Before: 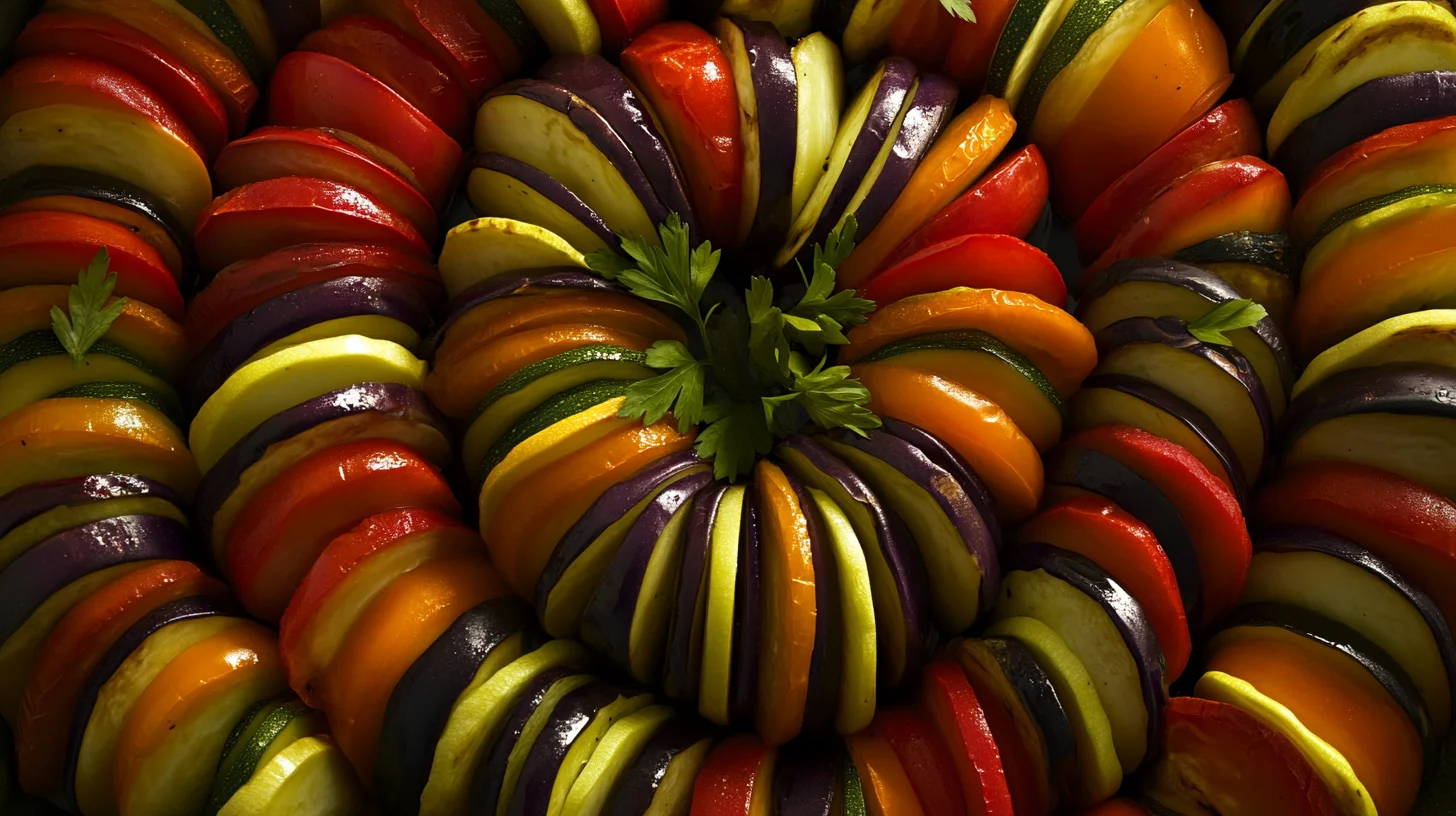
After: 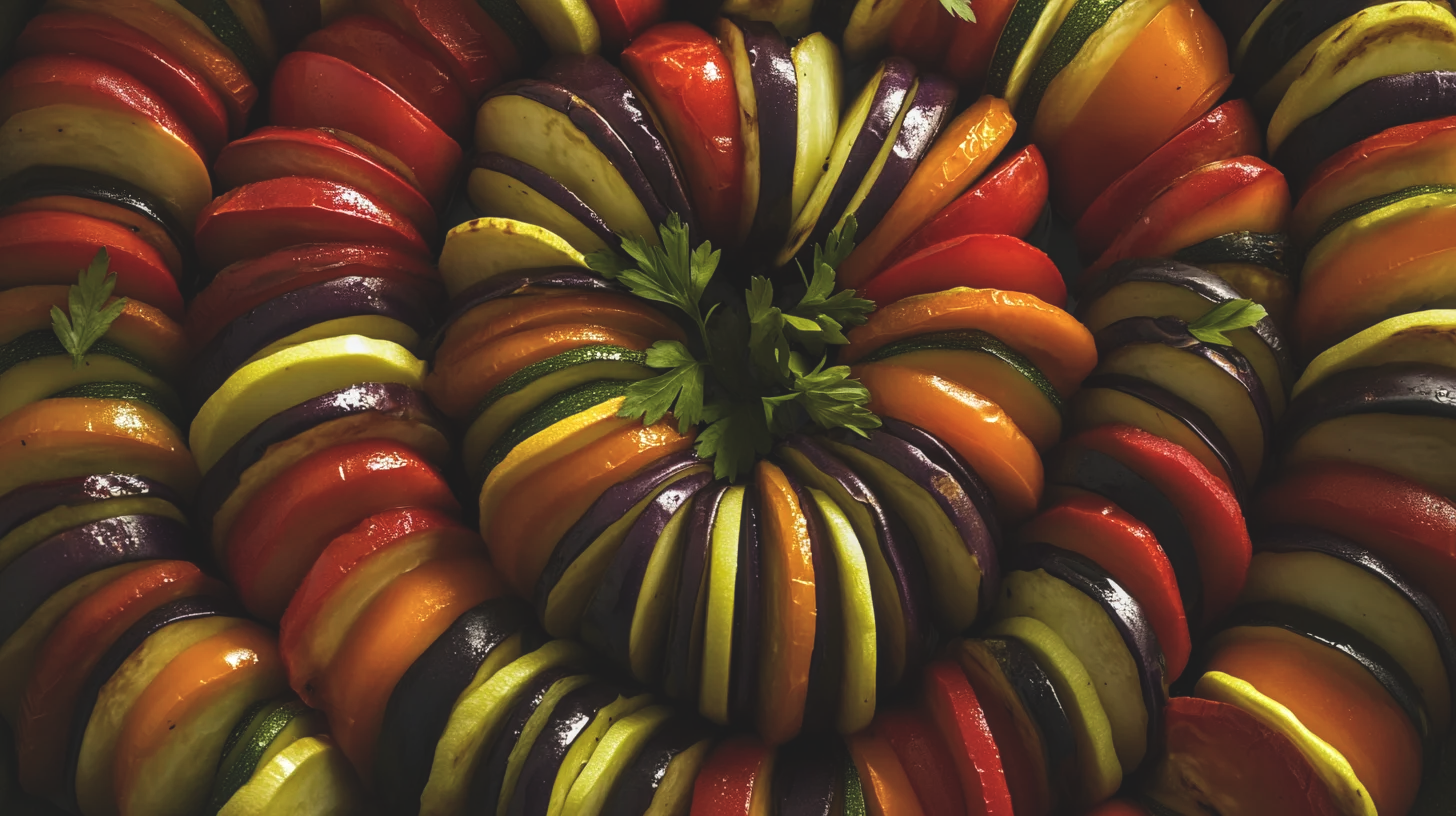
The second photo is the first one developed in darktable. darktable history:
exposure: black level correction -0.015, exposure -0.129 EV, compensate highlight preservation false
local contrast: on, module defaults
tone equalizer: smoothing diameter 24.88%, edges refinement/feathering 7.96, preserve details guided filter
